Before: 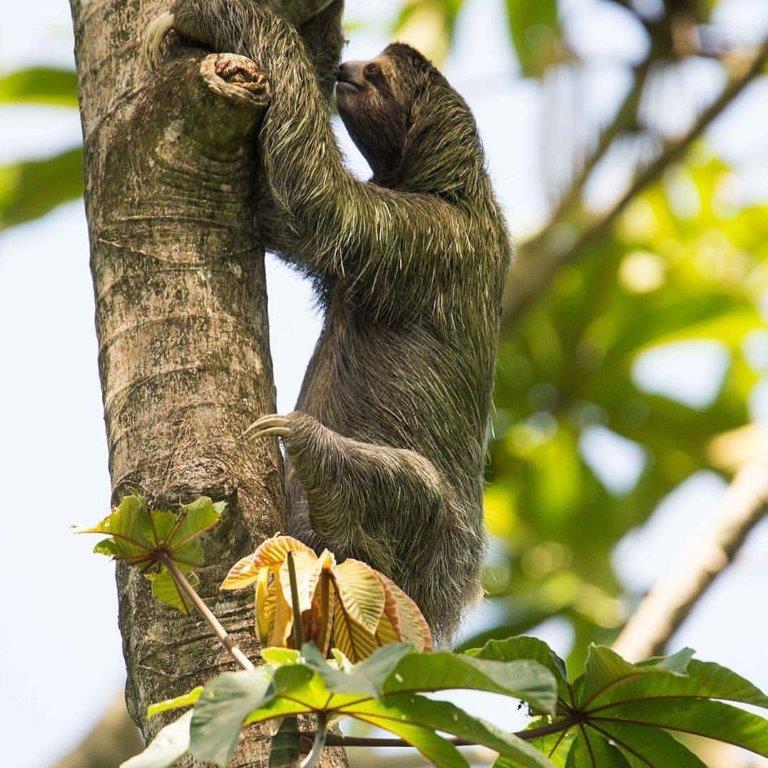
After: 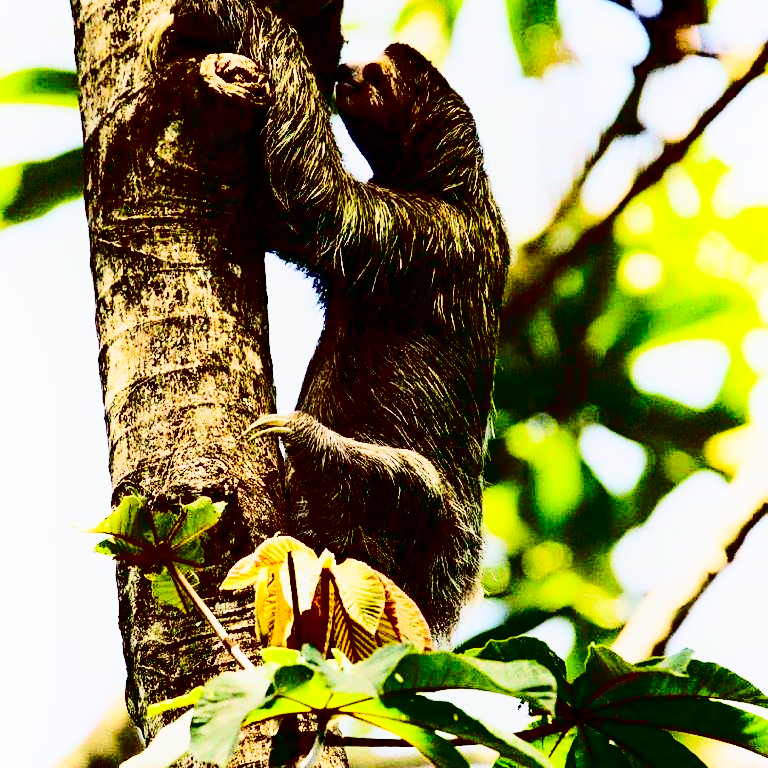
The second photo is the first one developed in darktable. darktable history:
sigmoid: contrast 1.69, skew -0.23, preserve hue 0%, red attenuation 0.1, red rotation 0.035, green attenuation 0.1, green rotation -0.017, blue attenuation 0.15, blue rotation -0.052, base primaries Rec2020
exposure: exposure 0.564 EV, compensate highlight preservation false
shadows and highlights: shadows -40.15, highlights 62.88, soften with gaussian
contrast brightness saturation: contrast 0.77, brightness -1, saturation 1
